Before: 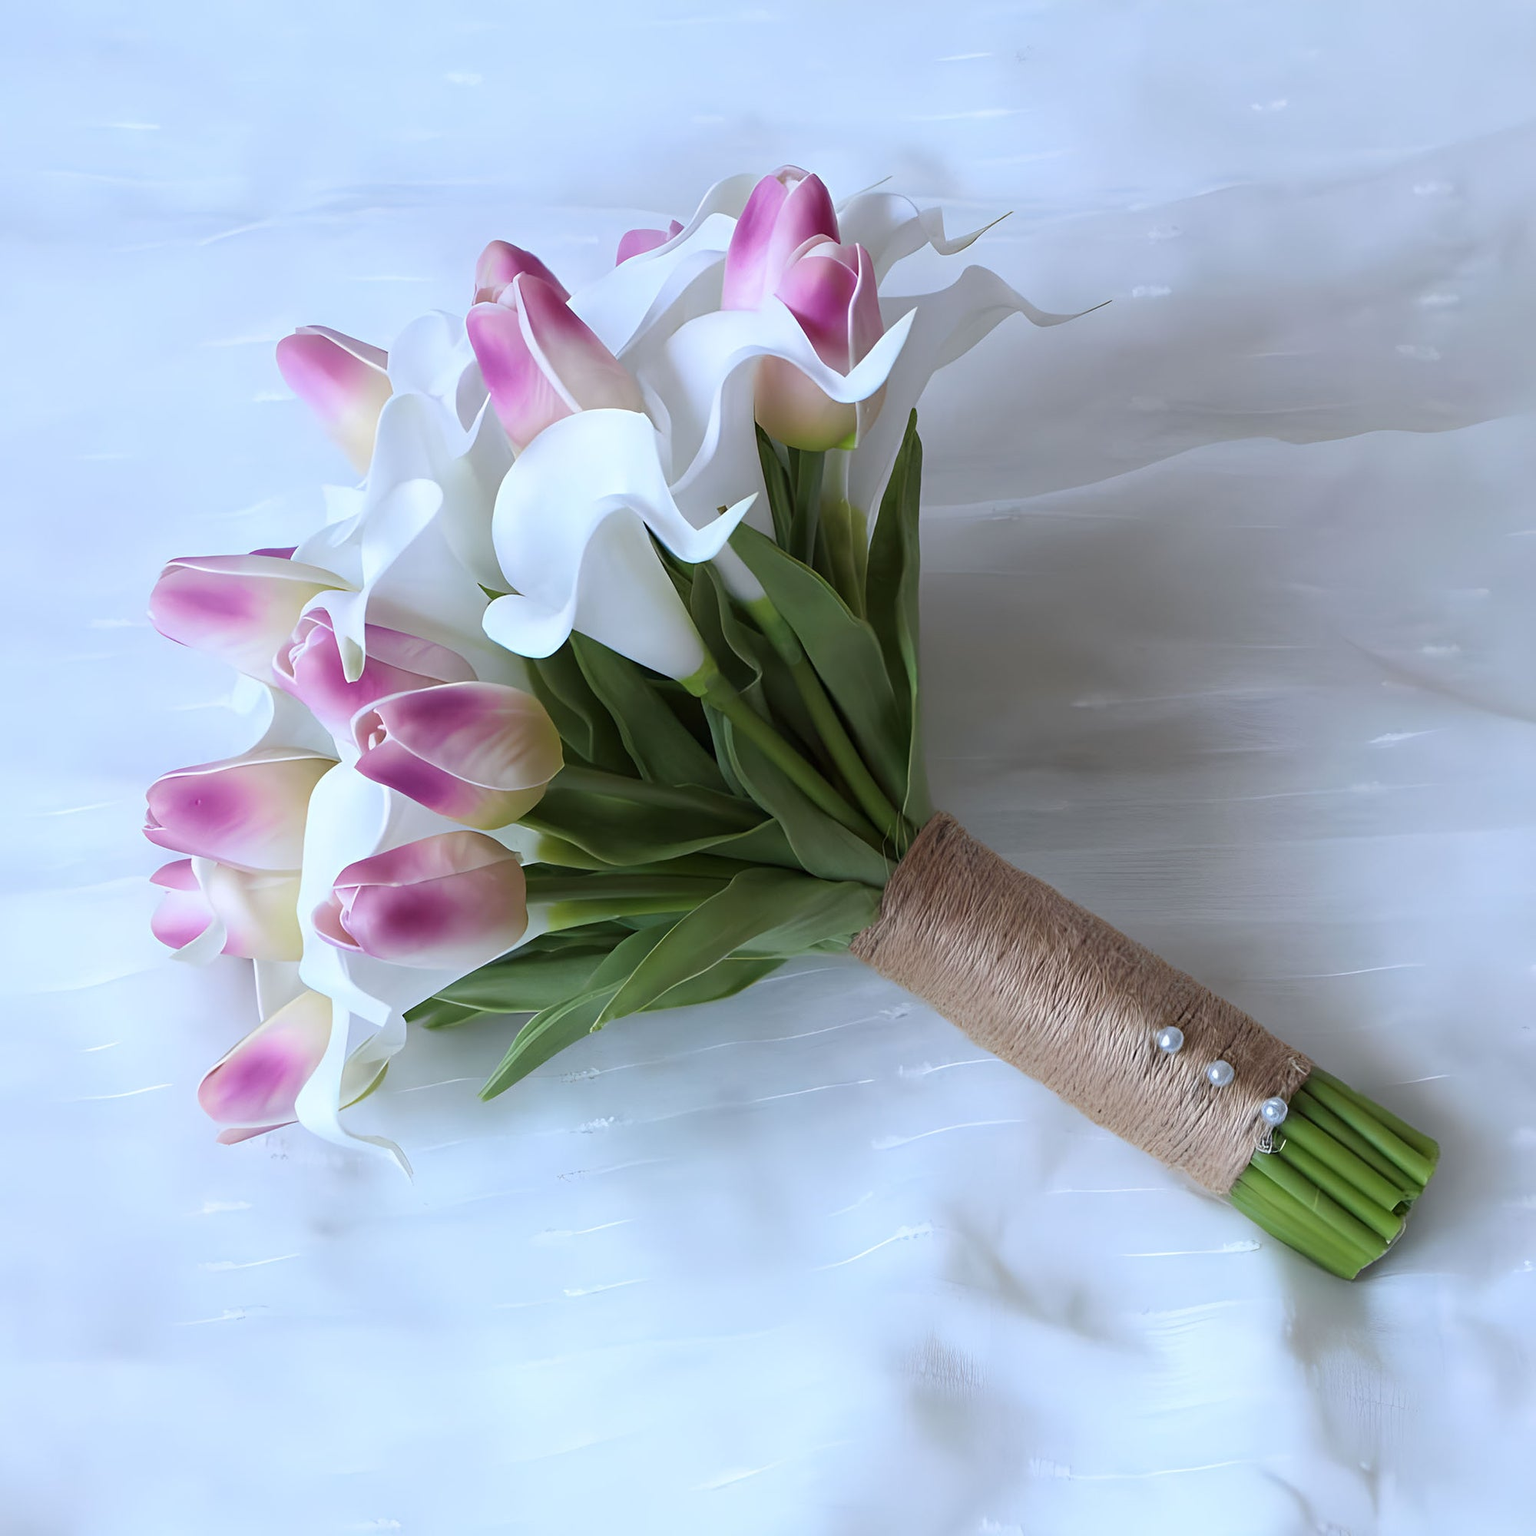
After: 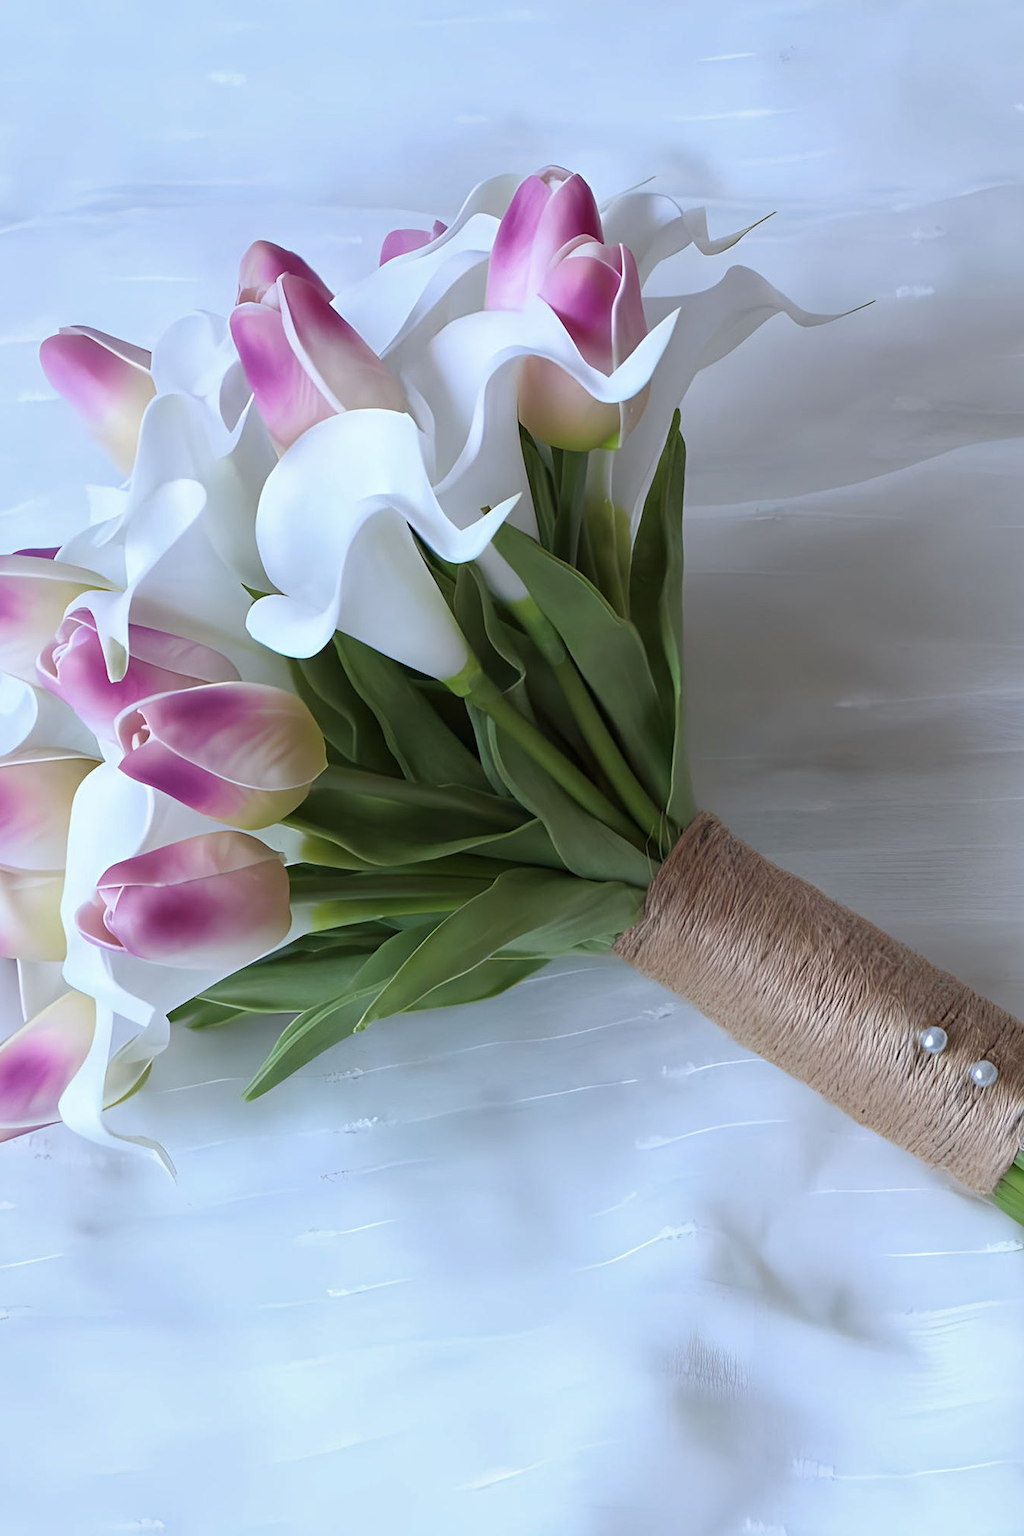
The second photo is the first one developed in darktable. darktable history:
shadows and highlights: shadows 32, highlights -32, soften with gaussian
crop and rotate: left 15.446%, right 17.836%
